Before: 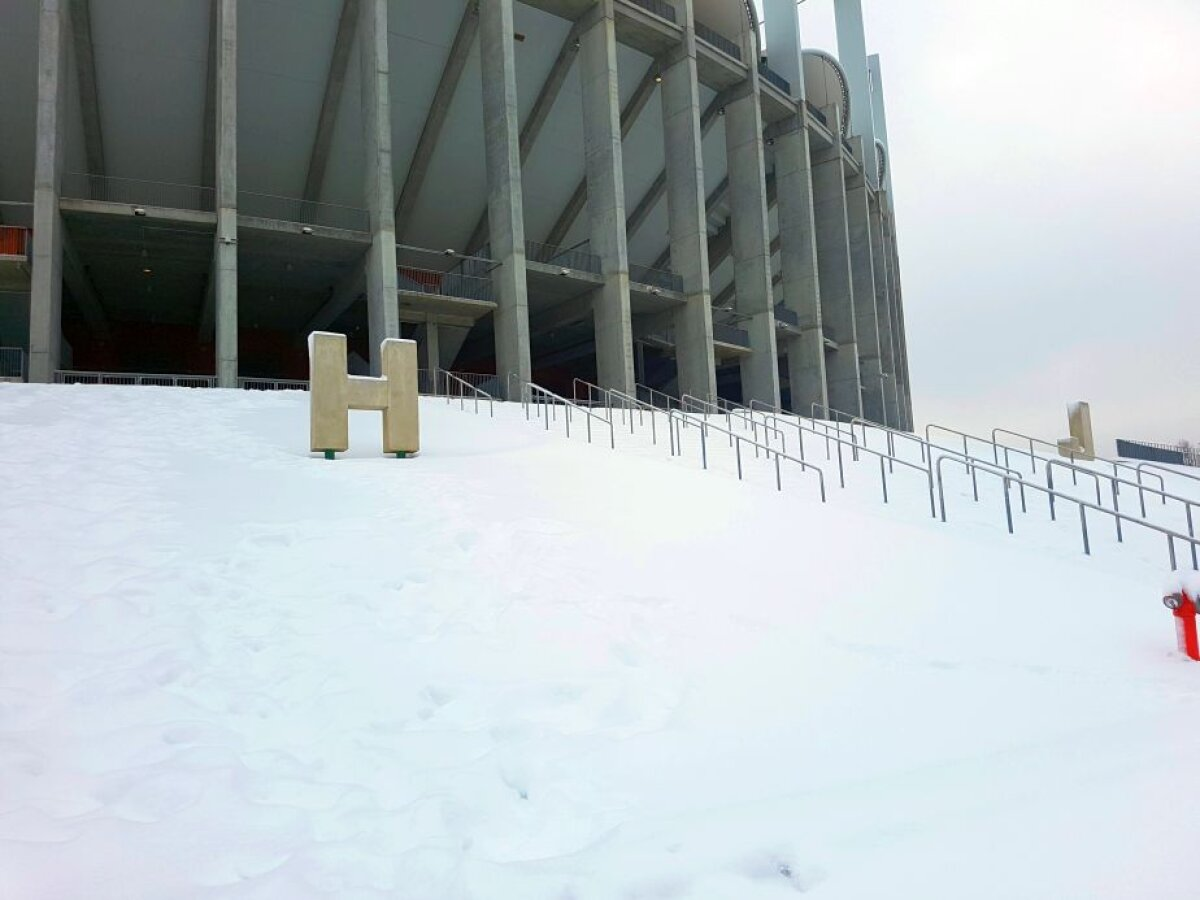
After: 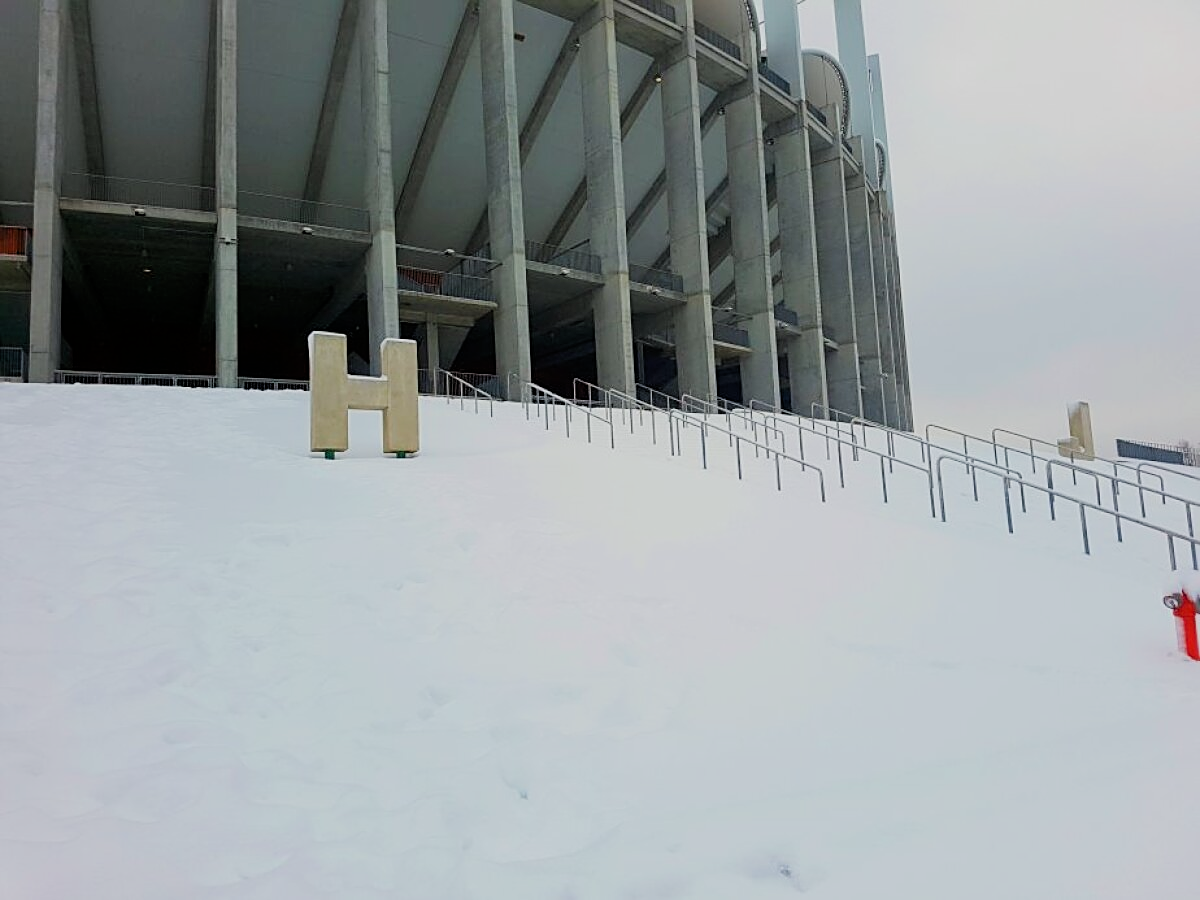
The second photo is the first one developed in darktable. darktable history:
sharpen: on, module defaults
filmic rgb: black relative exposure -7.65 EV, white relative exposure 4.56 EV, hardness 3.61, contrast 0.984
